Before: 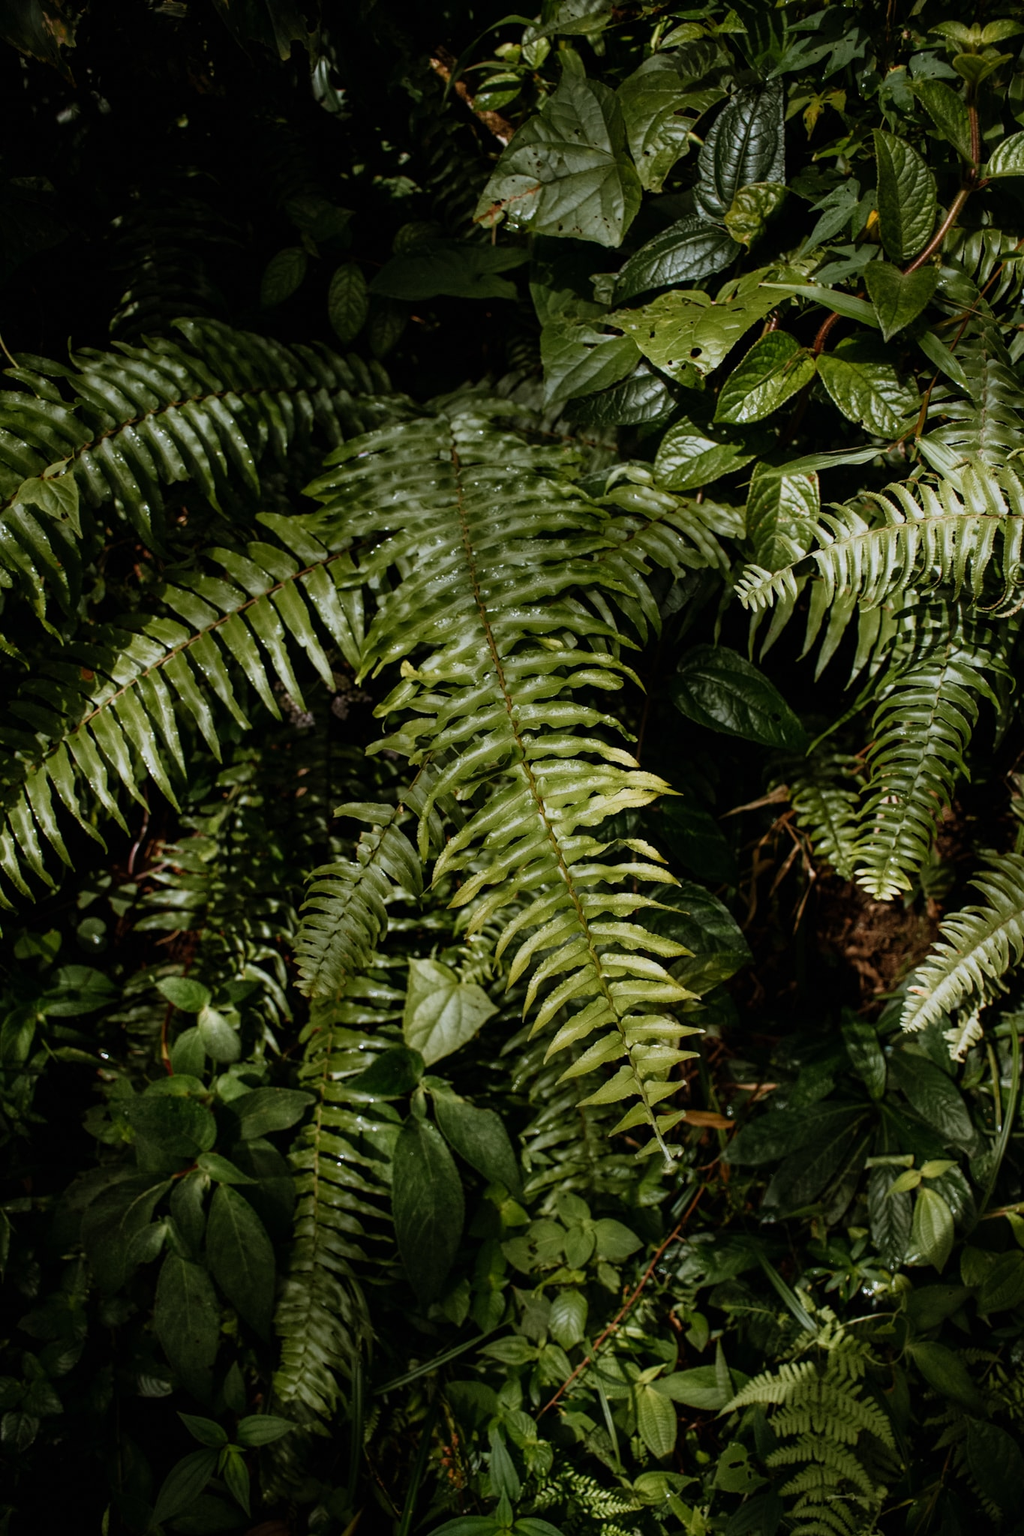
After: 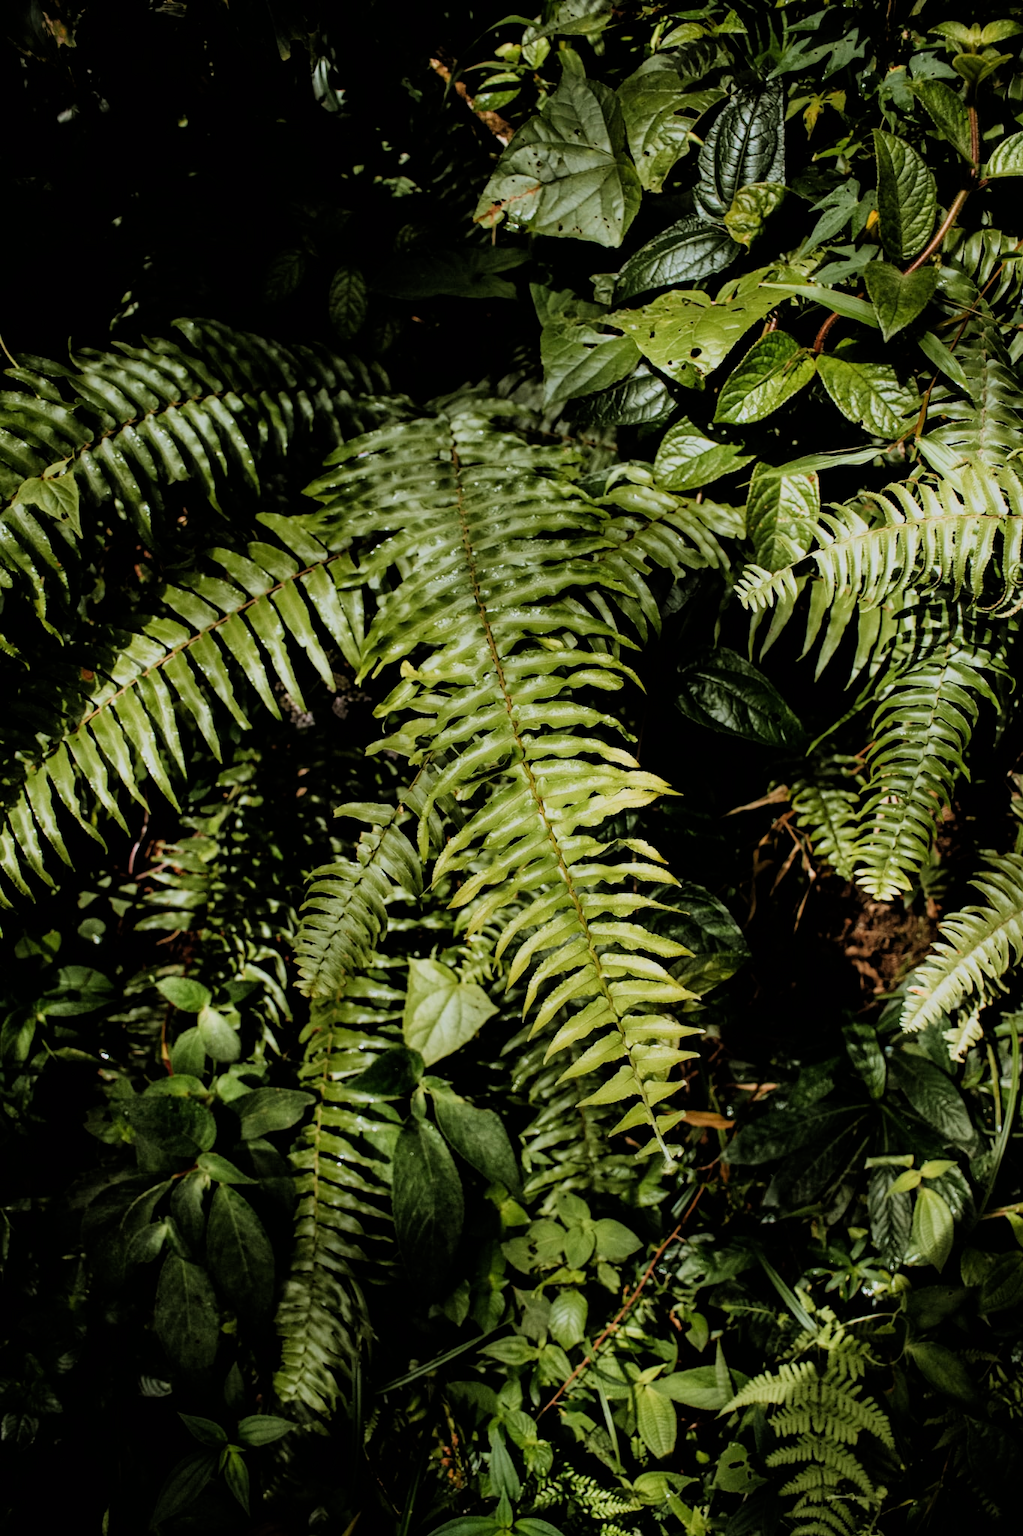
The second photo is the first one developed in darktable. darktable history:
exposure: black level correction 0, exposure 1 EV, compensate exposure bias true, compensate highlight preservation false
filmic rgb: black relative exposure -6.15 EV, white relative exposure 6.96 EV, hardness 2.23, color science v6 (2022)
